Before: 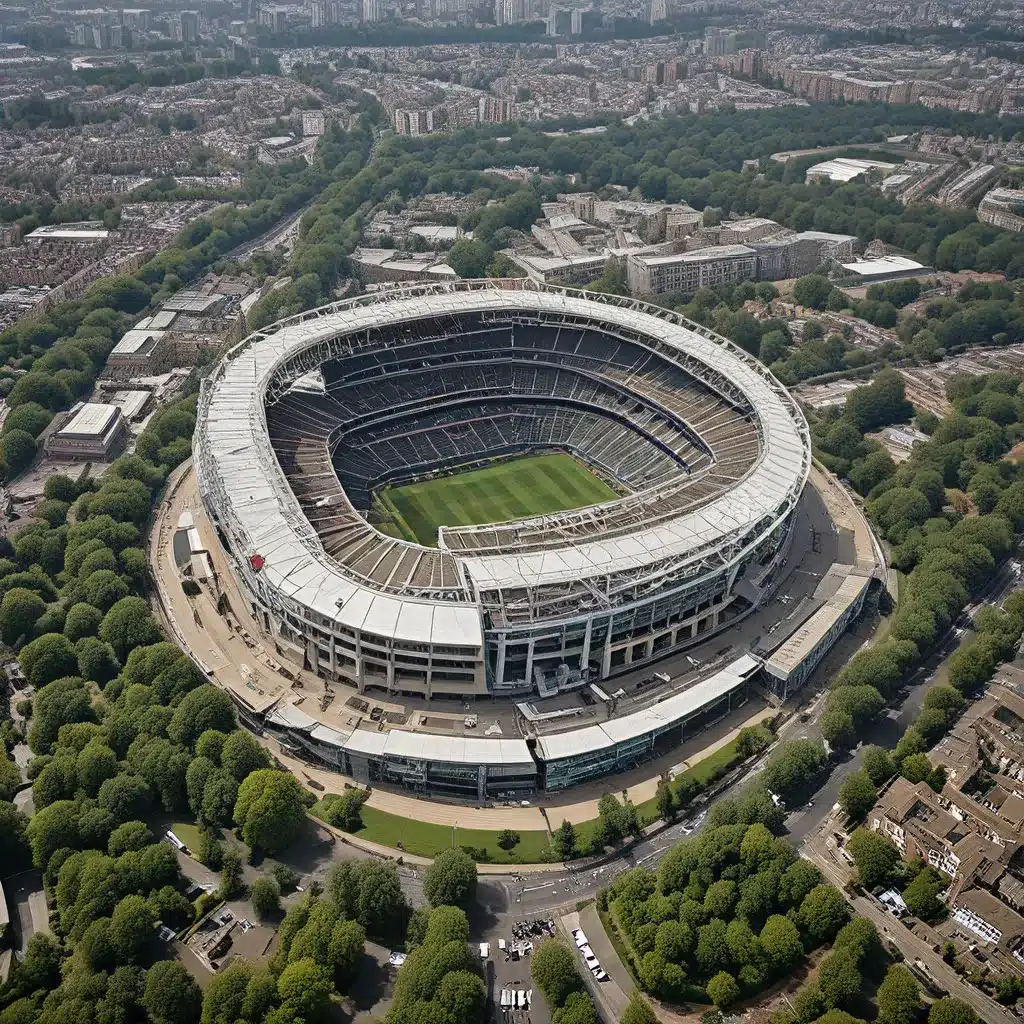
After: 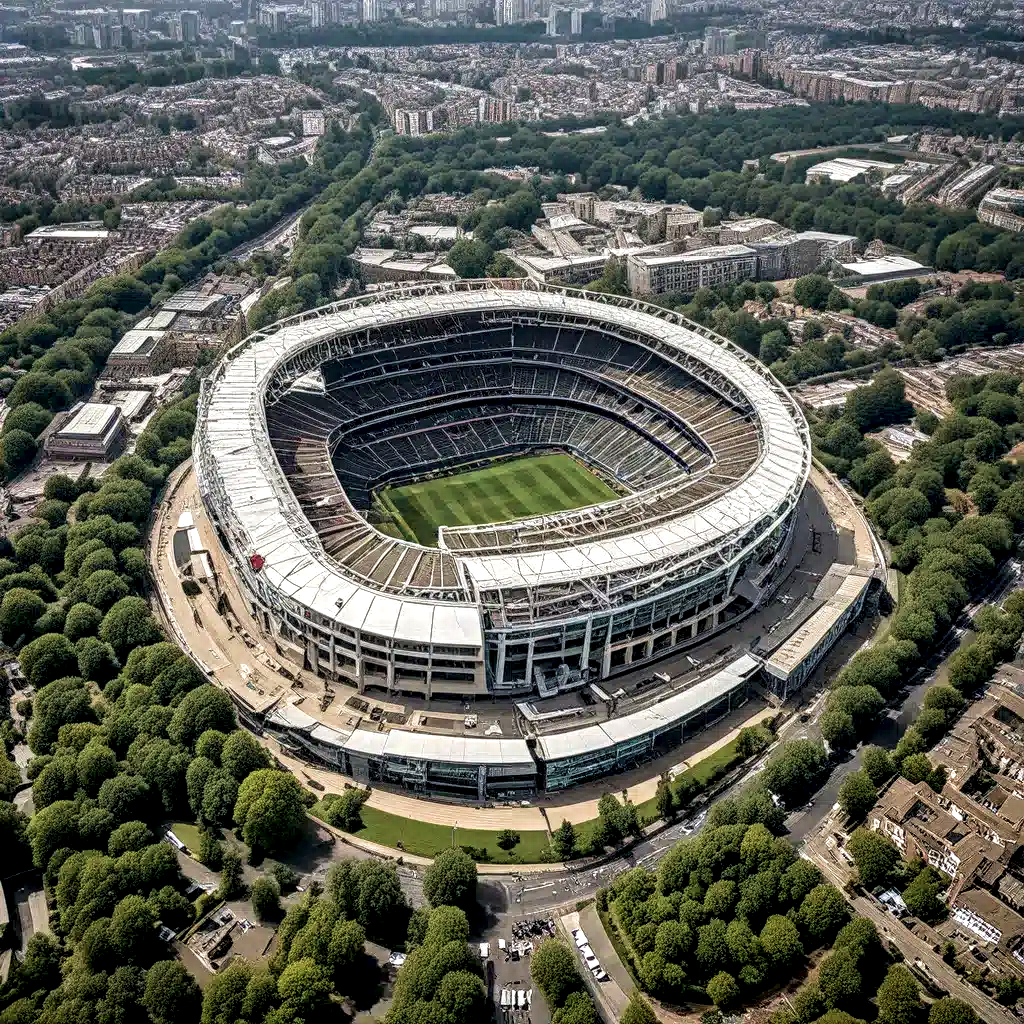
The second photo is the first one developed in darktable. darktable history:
velvia: on, module defaults
local contrast: highlights 18%, detail 186%
